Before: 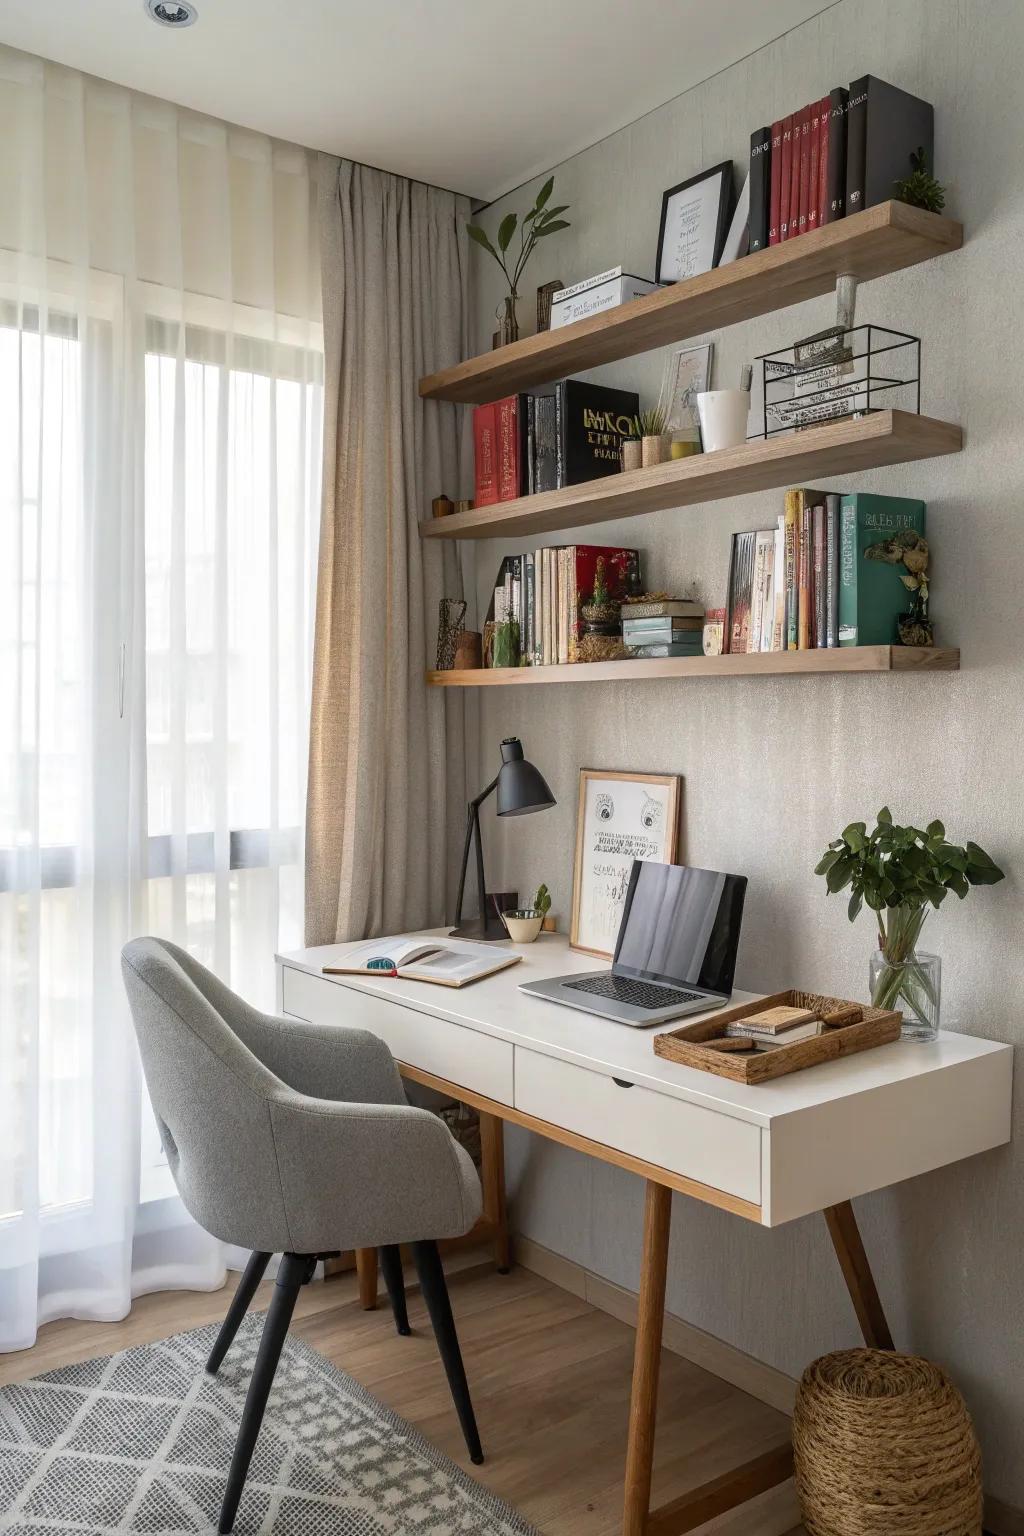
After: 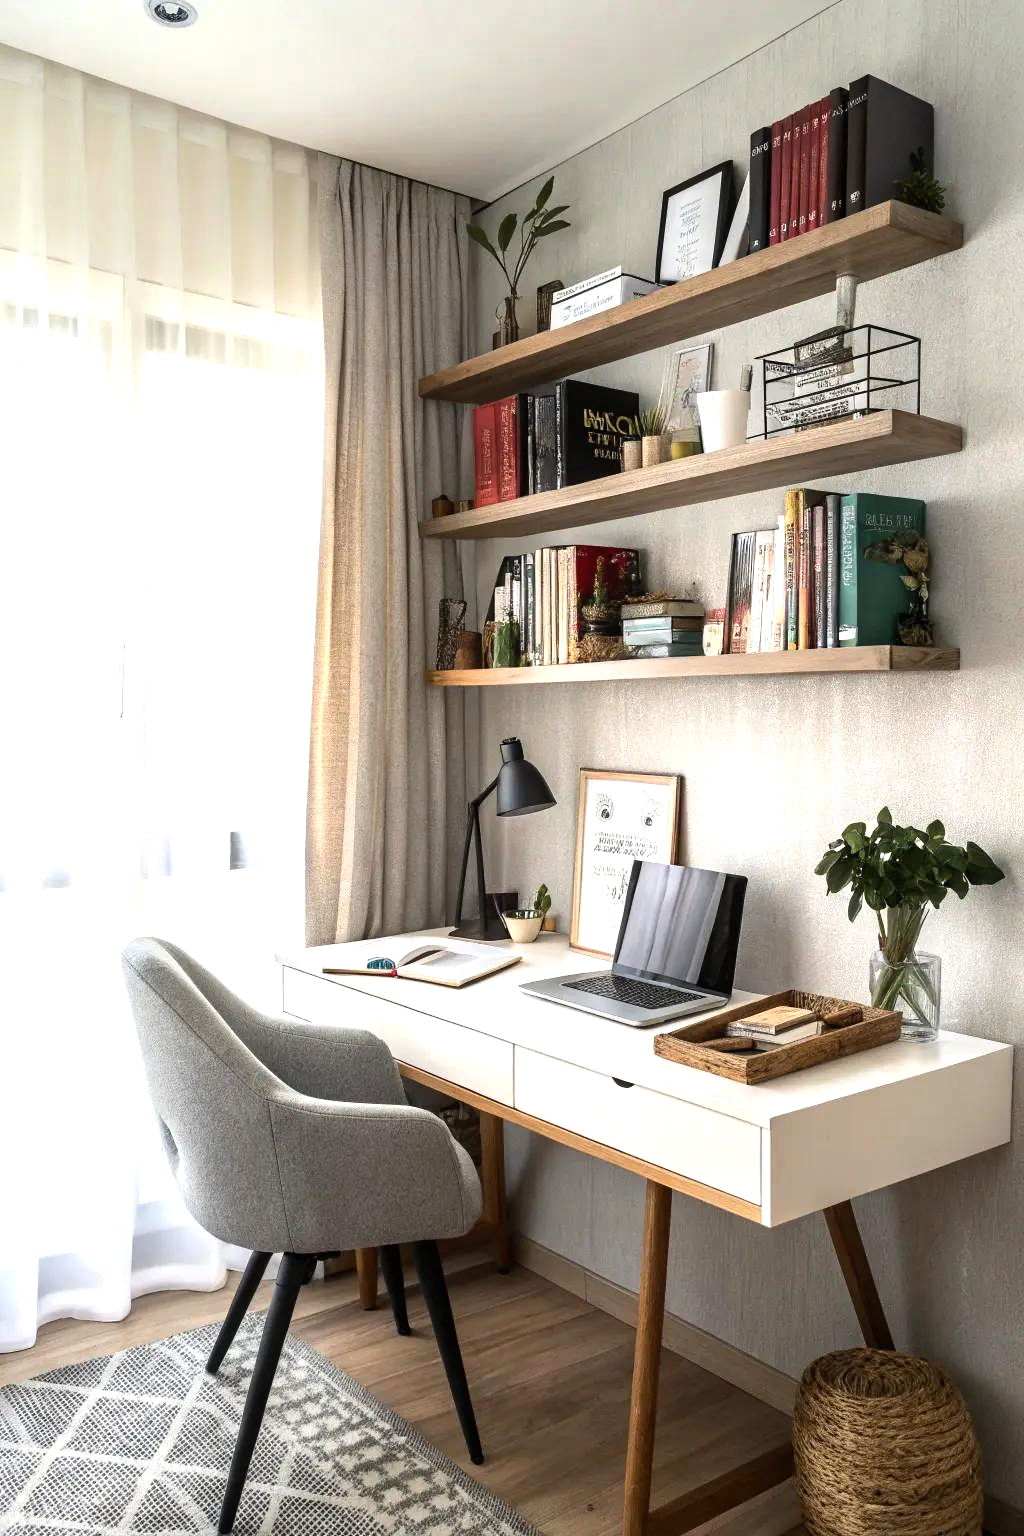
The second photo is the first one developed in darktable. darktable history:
tone equalizer: -8 EV -0.782 EV, -7 EV -0.736 EV, -6 EV -0.584 EV, -5 EV -0.391 EV, -3 EV 0.381 EV, -2 EV 0.6 EV, -1 EV 0.685 EV, +0 EV 0.747 EV, edges refinement/feathering 500, mask exposure compensation -1.57 EV, preserve details no
exposure: exposure 0.234 EV, compensate highlight preservation false
